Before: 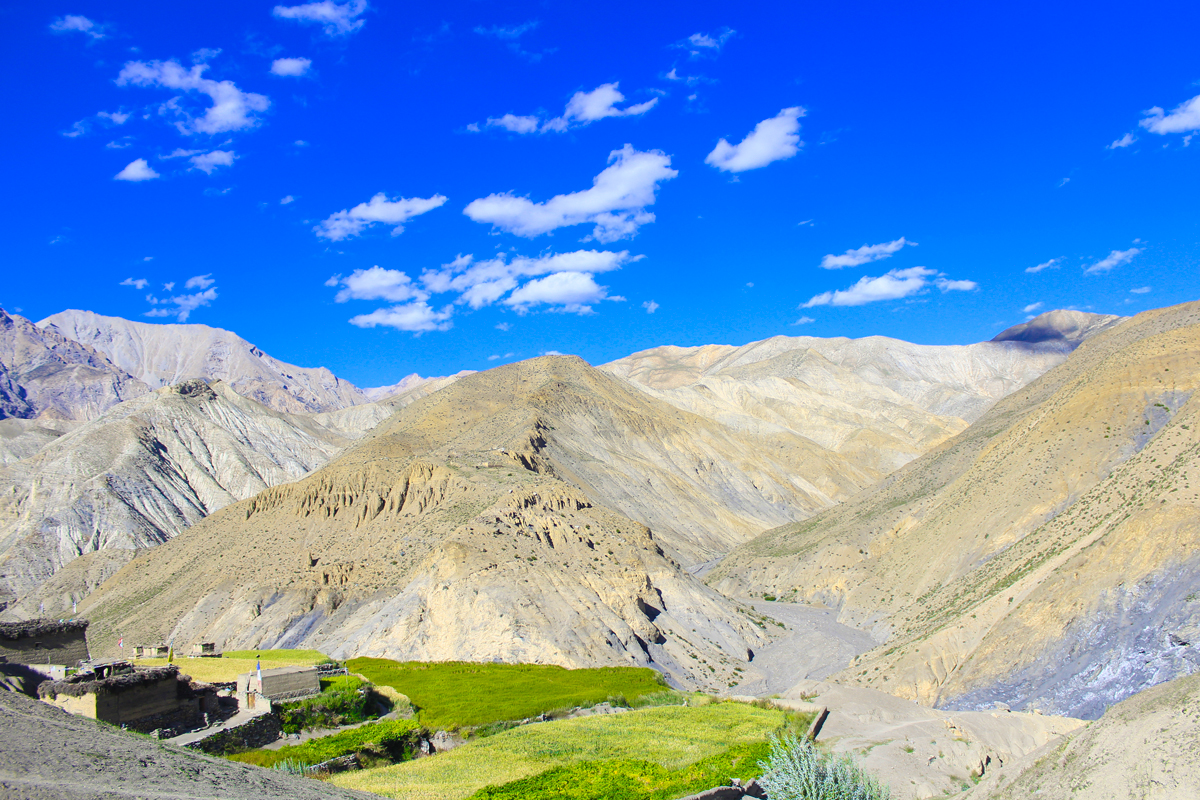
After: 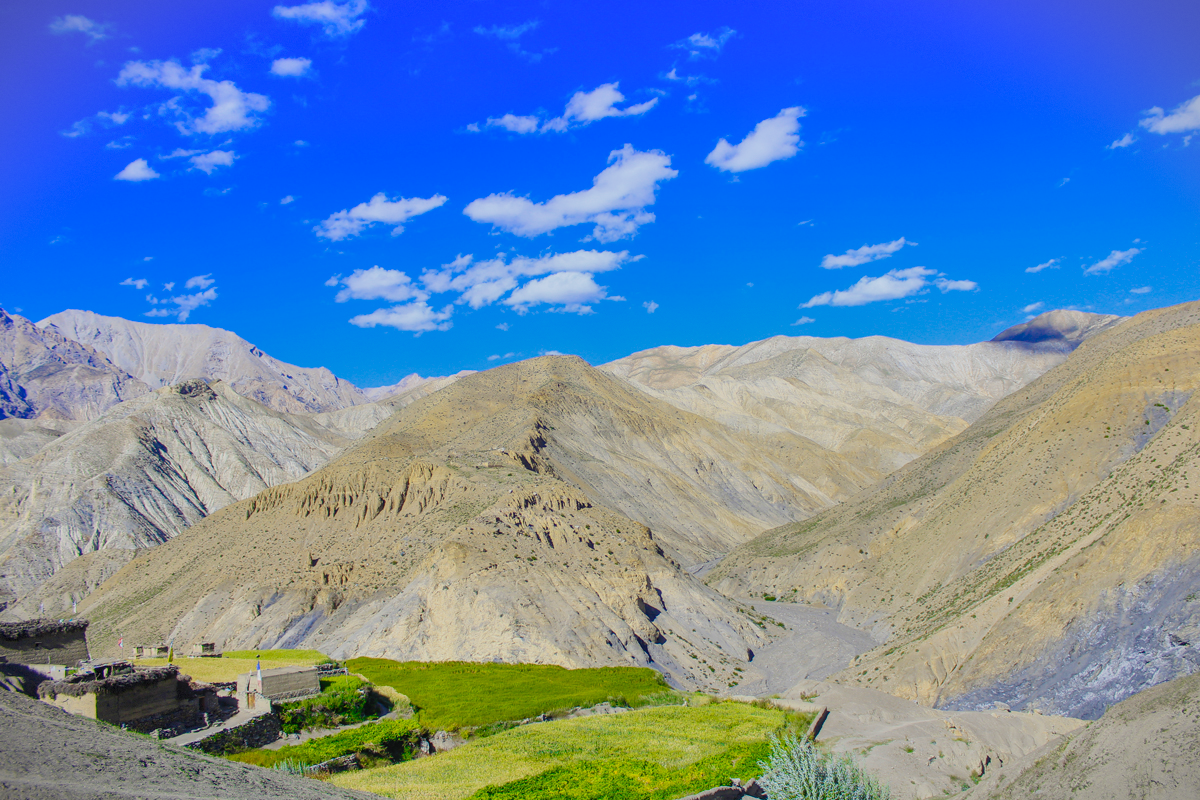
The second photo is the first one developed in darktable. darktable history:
vignetting: fall-off start 100%, brightness -0.406, saturation -0.3, width/height ratio 1.324, dithering 8-bit output, unbound false
local contrast: on, module defaults
filmic rgb: black relative exposure -16 EV, threshold -0.33 EV, transition 3.19 EV, structure ↔ texture 100%, target black luminance 0%, hardness 7.57, latitude 72.96%, contrast 0.908, highlights saturation mix 10%, shadows ↔ highlights balance -0.38%, add noise in highlights 0, preserve chrominance no, color science v4 (2020), iterations of high-quality reconstruction 10, enable highlight reconstruction true
contrast brightness saturation: contrast -0.11
shadows and highlights: shadows 60, soften with gaussian
